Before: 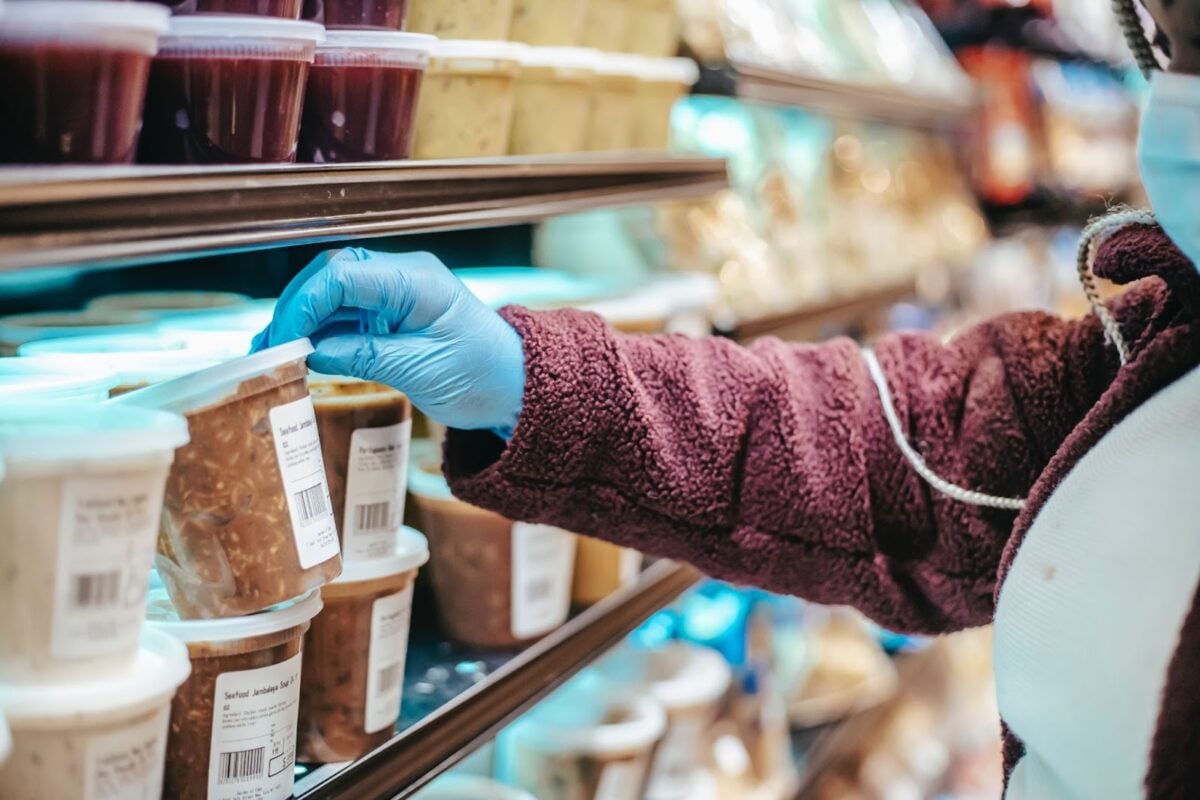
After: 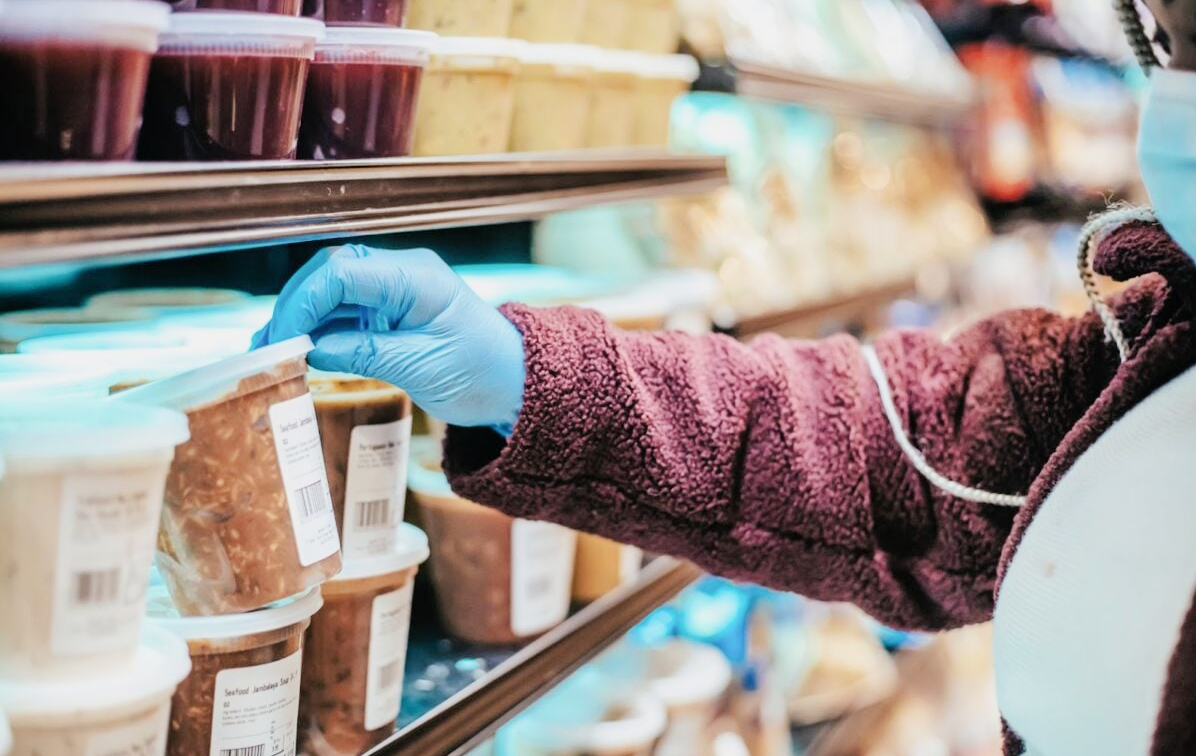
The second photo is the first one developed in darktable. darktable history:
filmic rgb: hardness 4.17
exposure: black level correction 0, exposure 0.7 EV, compensate exposure bias true, compensate highlight preservation false
contrast equalizer: y [[0.5 ×6], [0.5 ×6], [0.5, 0.5, 0.501, 0.545, 0.707, 0.863], [0 ×6], [0 ×6]]
crop: top 0.448%, right 0.264%, bottom 5.045%
color correction: saturation 0.99
